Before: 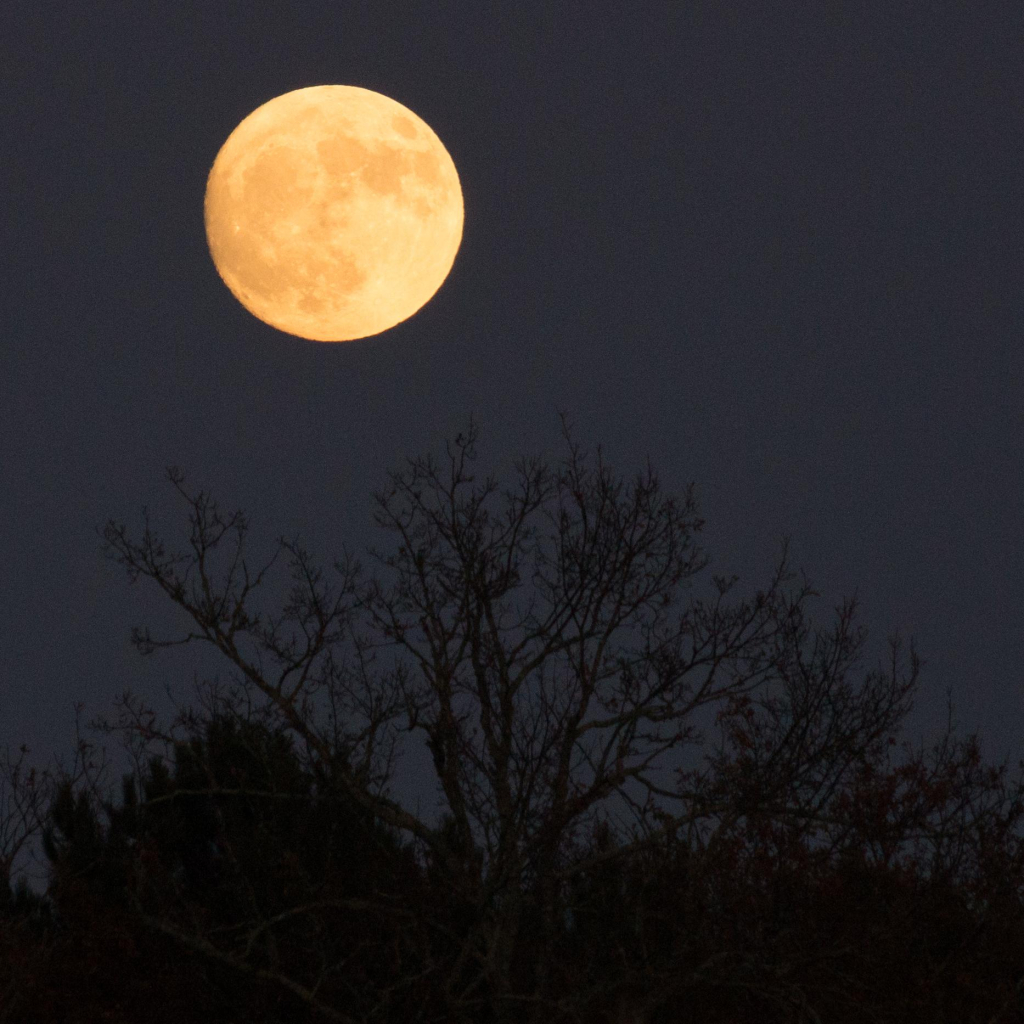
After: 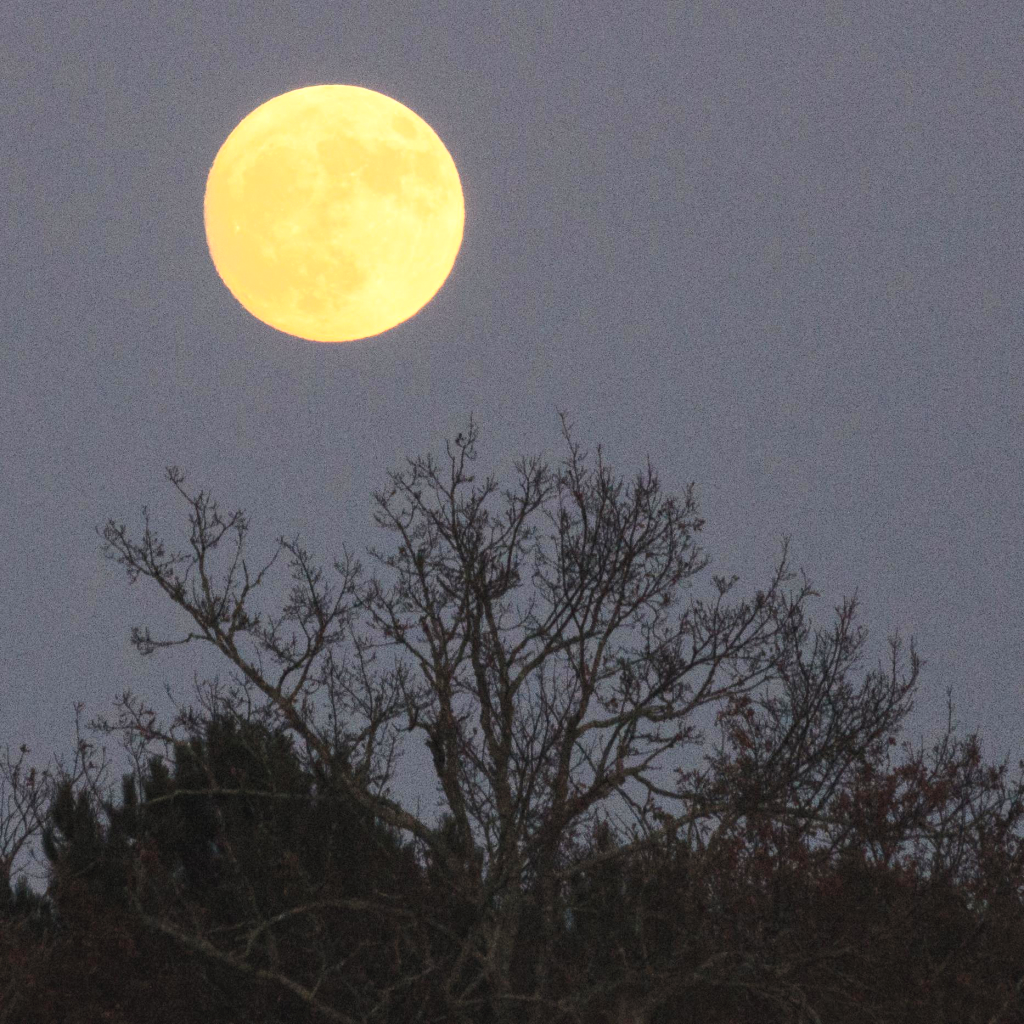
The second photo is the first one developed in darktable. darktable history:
tone curve: curves: ch0 [(0, 0) (0.003, 0.003) (0.011, 0.012) (0.025, 0.026) (0.044, 0.046) (0.069, 0.072) (0.1, 0.104) (0.136, 0.141) (0.177, 0.185) (0.224, 0.247) (0.277, 0.335) (0.335, 0.447) (0.399, 0.539) (0.468, 0.636) (0.543, 0.723) (0.623, 0.803) (0.709, 0.873) (0.801, 0.936) (0.898, 0.978) (1, 1)], color space Lab, independent channels, preserve colors none
contrast brightness saturation: brightness 0.149
exposure: black level correction -0.001, exposure 0.909 EV, compensate highlight preservation false
local contrast: detail 109%
